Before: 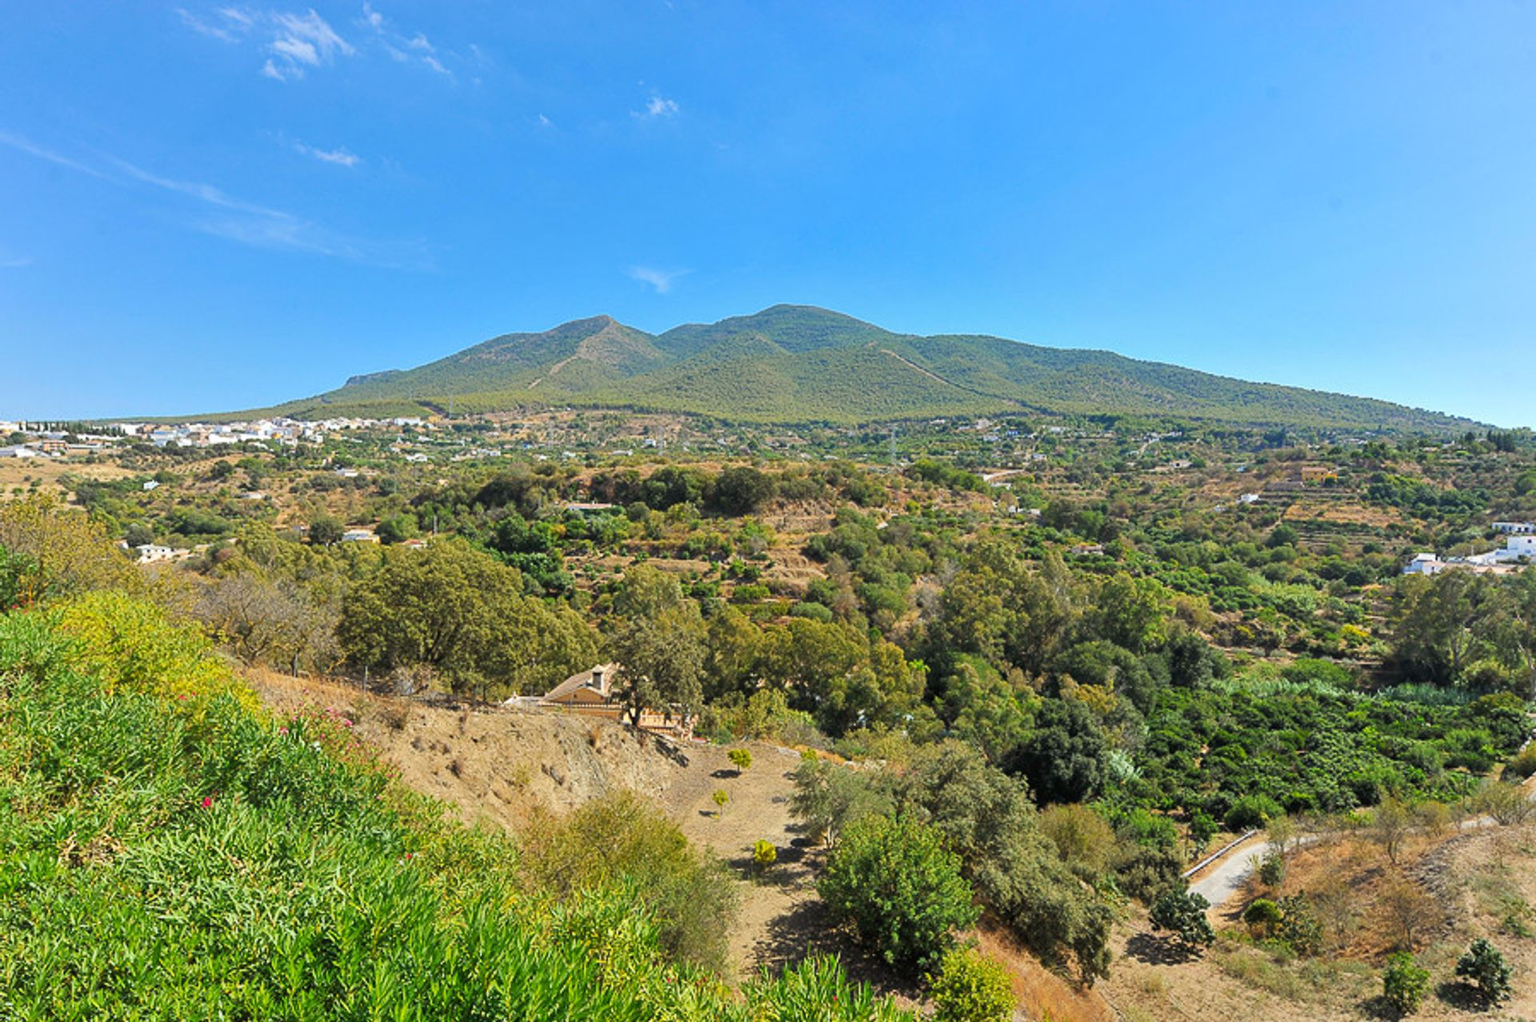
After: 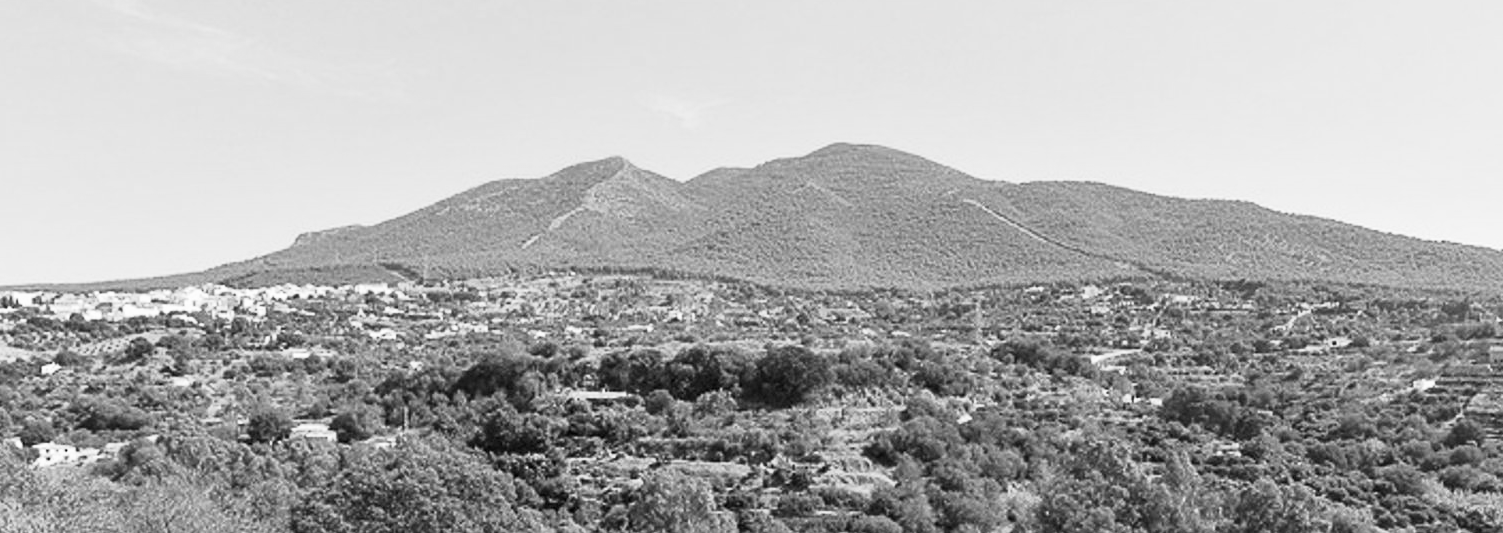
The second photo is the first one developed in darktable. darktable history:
color correction: highlights b* 0.001, saturation 1.15
base curve: curves: ch0 [(0, 0) (0.005, 0.002) (0.193, 0.295) (0.399, 0.664) (0.75, 0.928) (1, 1)], preserve colors none
color calibration: output gray [0.21, 0.42, 0.37, 0], illuminant same as pipeline (D50), adaptation XYZ, x 0.345, y 0.358, temperature 5014.23 K
crop: left 7.214%, top 18.654%, right 14.462%, bottom 39.598%
